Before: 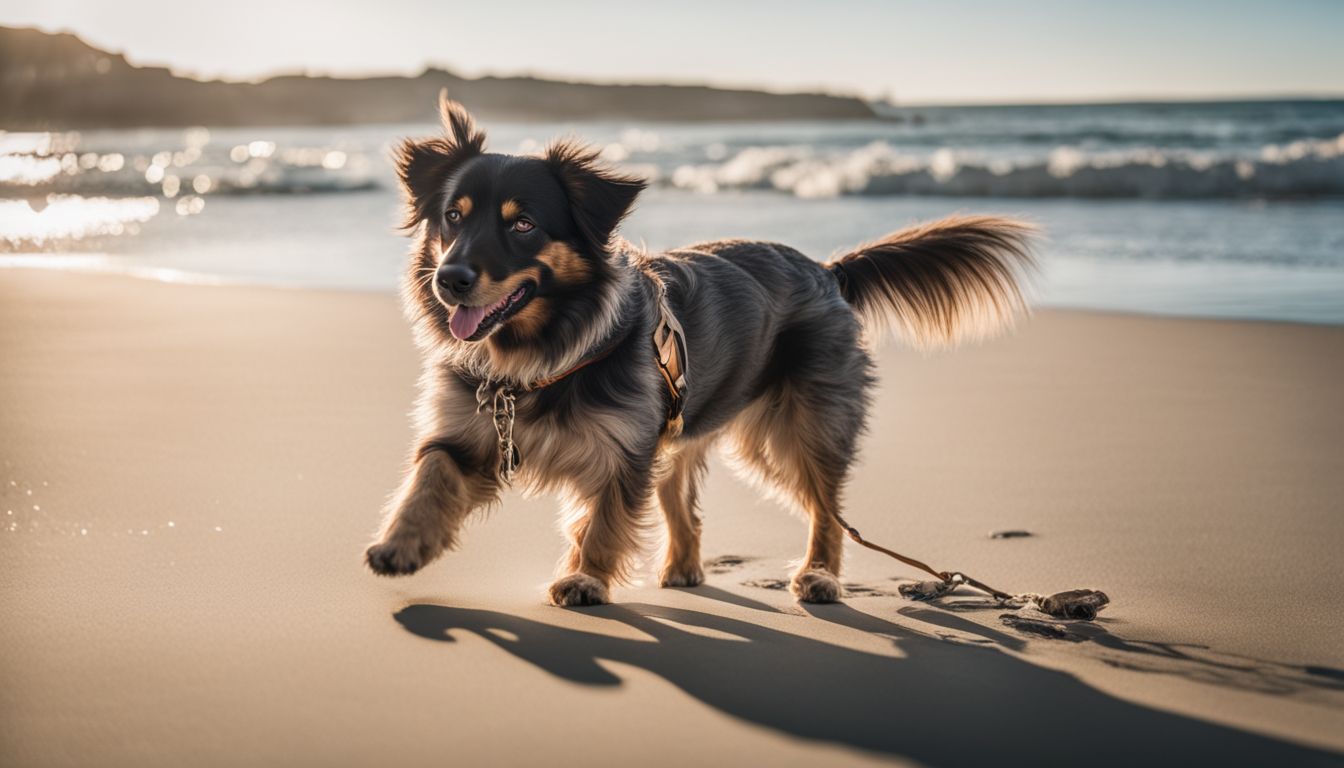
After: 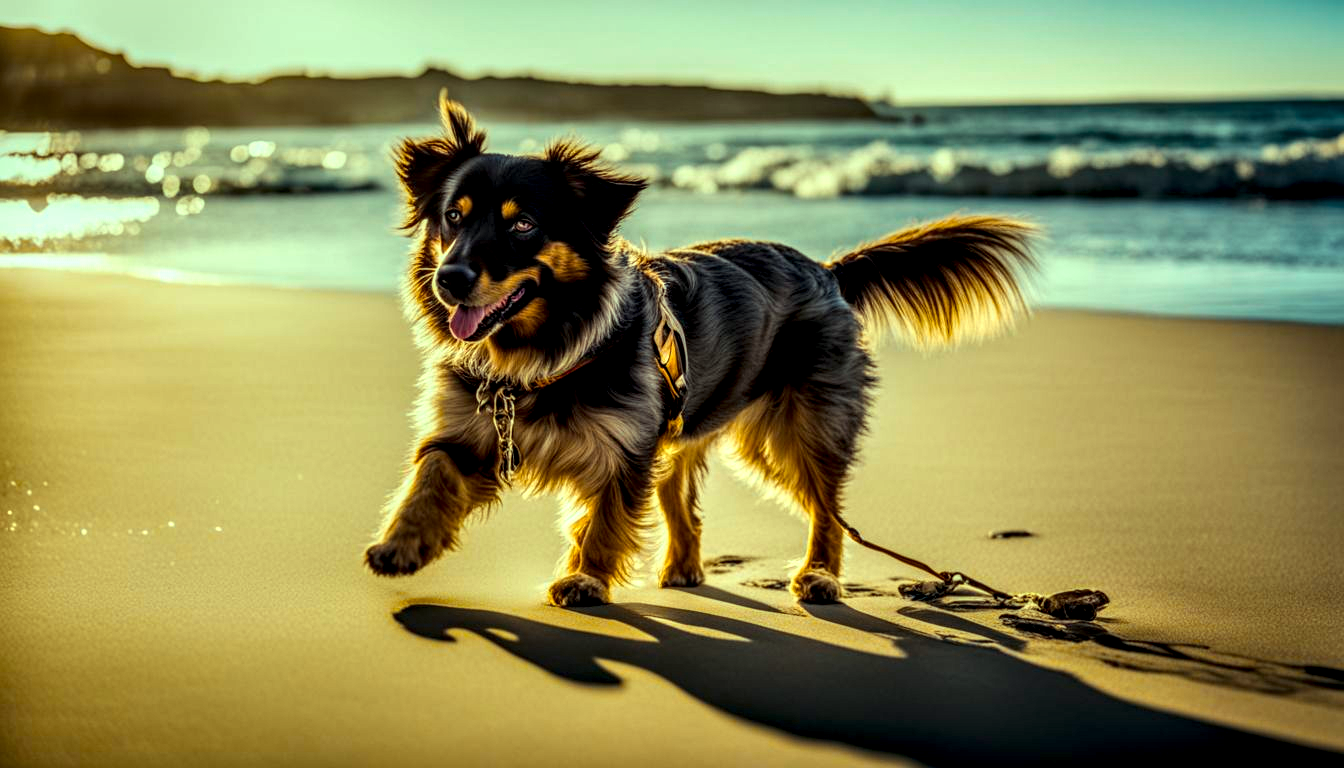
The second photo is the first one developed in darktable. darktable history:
exposure: exposure -0.409 EV, compensate exposure bias true, compensate highlight preservation false
levels: levels [0.018, 0.493, 1]
local contrast: detail 202%
color balance rgb: highlights gain › luminance 15.319%, highlights gain › chroma 7.097%, highlights gain › hue 126.86°, perceptual saturation grading › global saturation 74.43%, perceptual saturation grading › shadows -30.017%, global vibrance 34.161%
